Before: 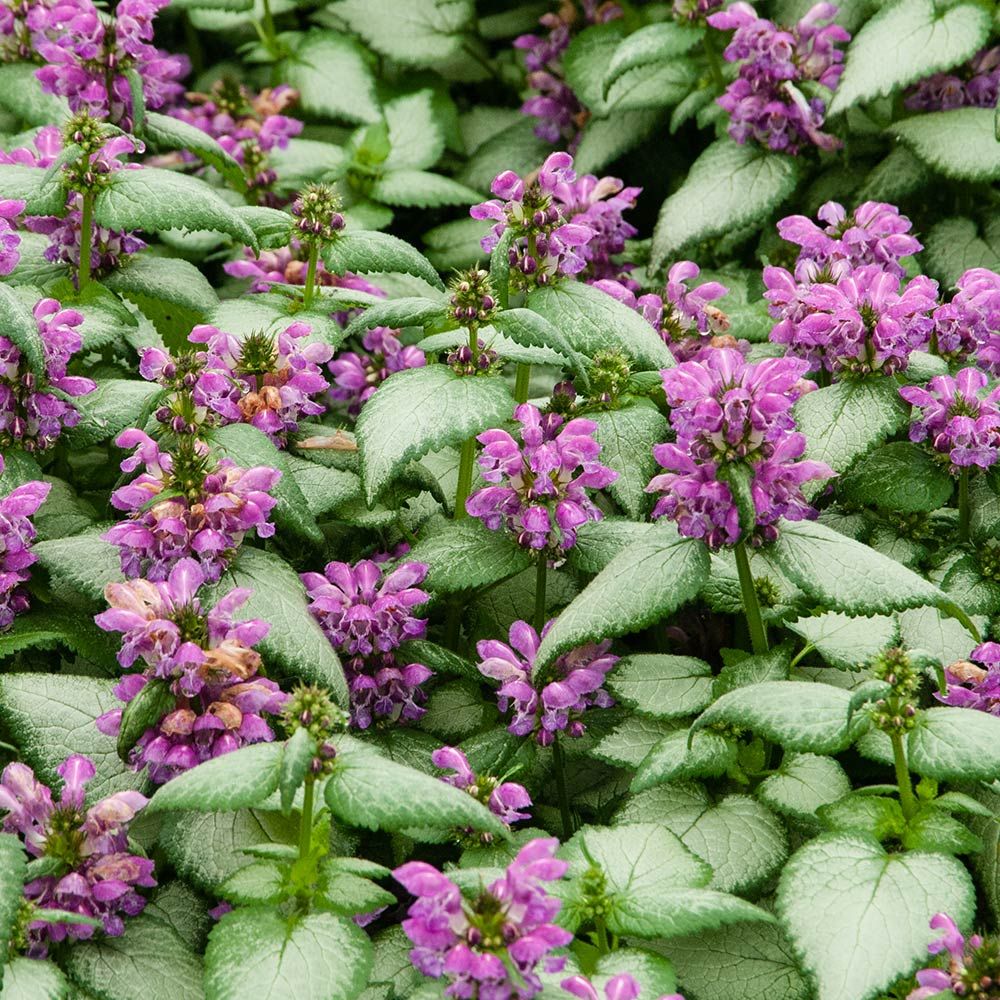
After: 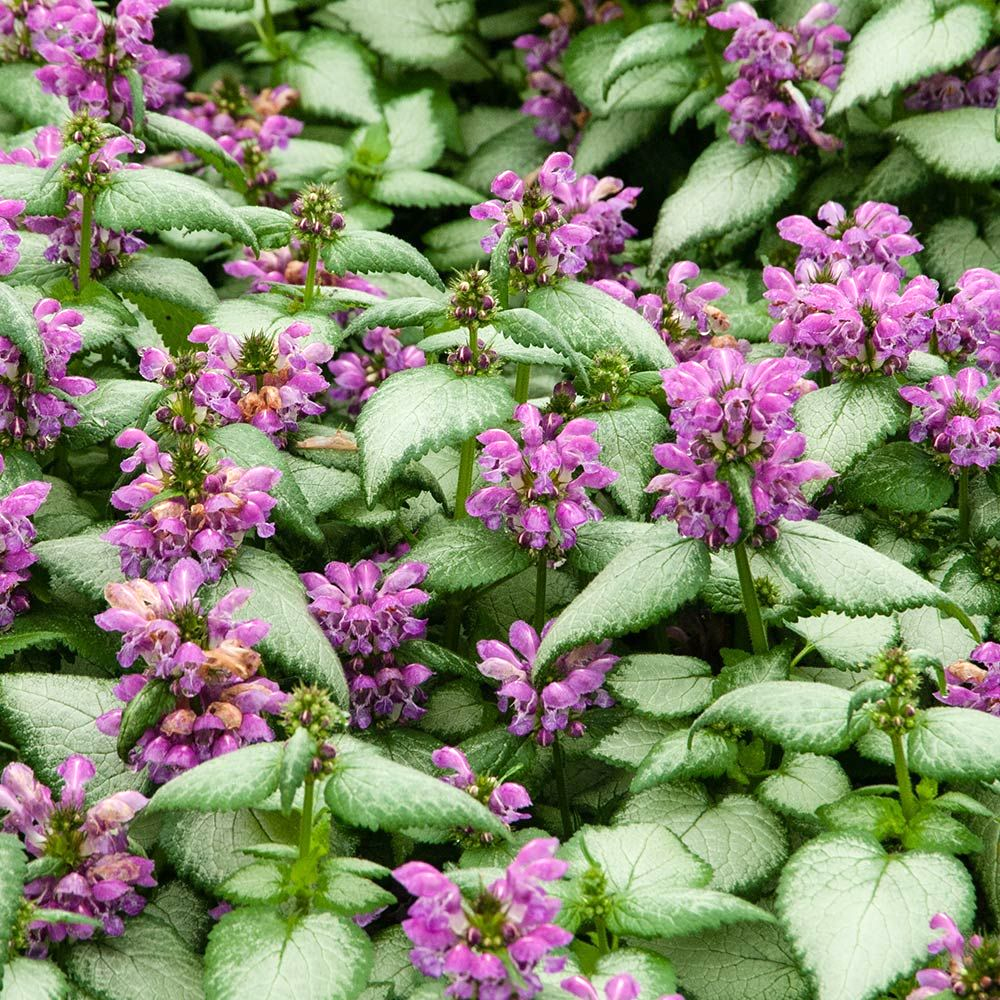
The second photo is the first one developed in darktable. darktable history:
exposure: exposure 0.195 EV, compensate highlight preservation false
